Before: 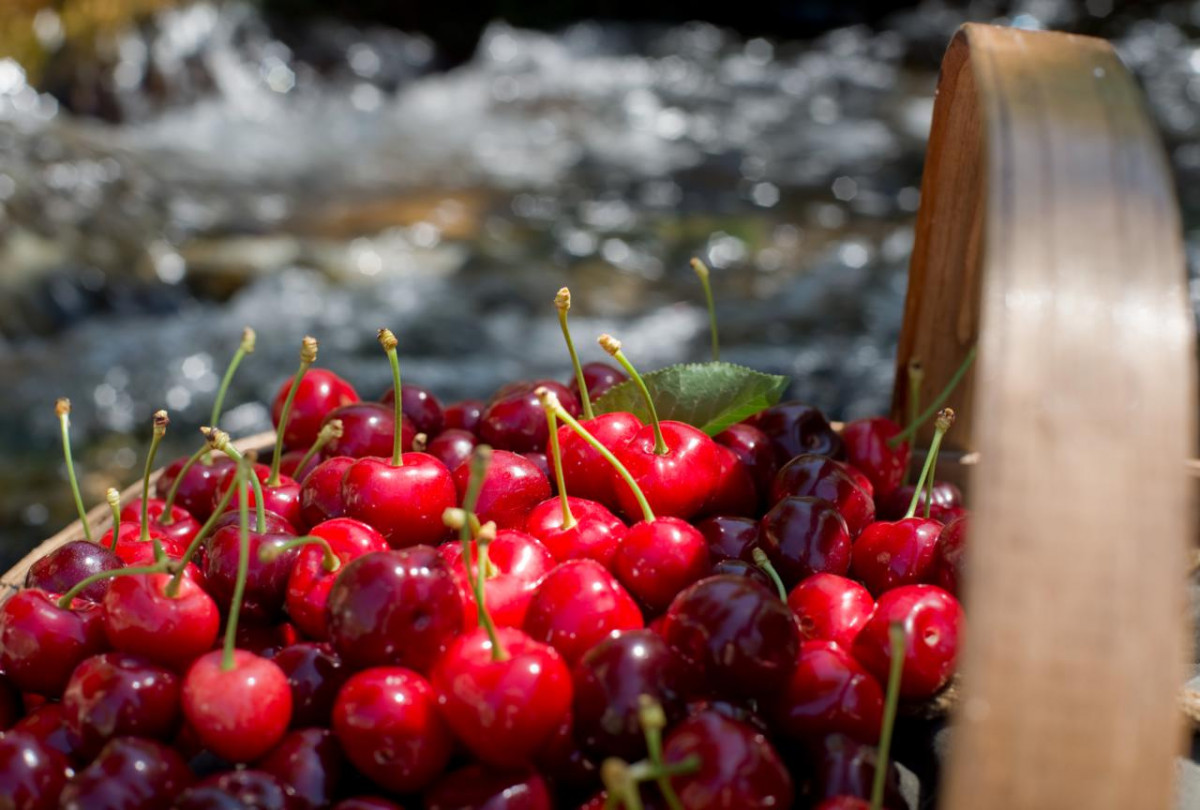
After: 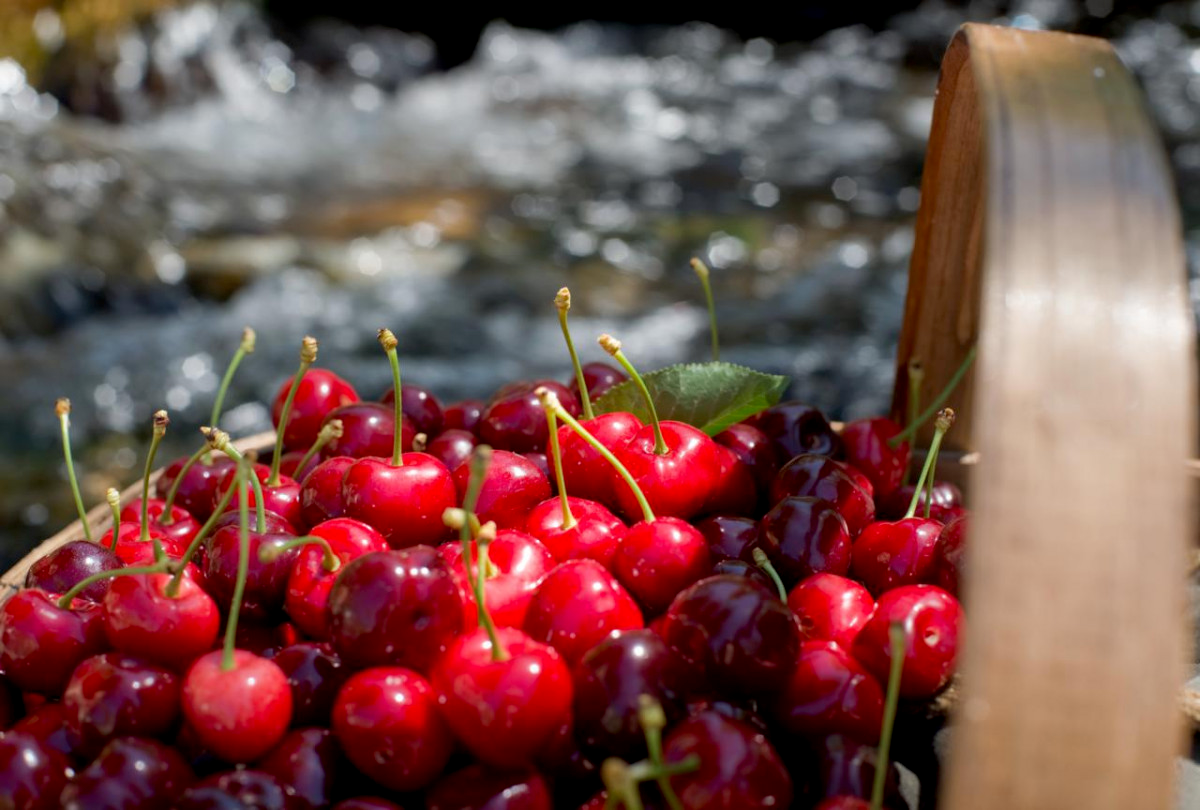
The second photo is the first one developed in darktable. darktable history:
exposure: black level correction 0.004, exposure 0.017 EV, compensate highlight preservation false
